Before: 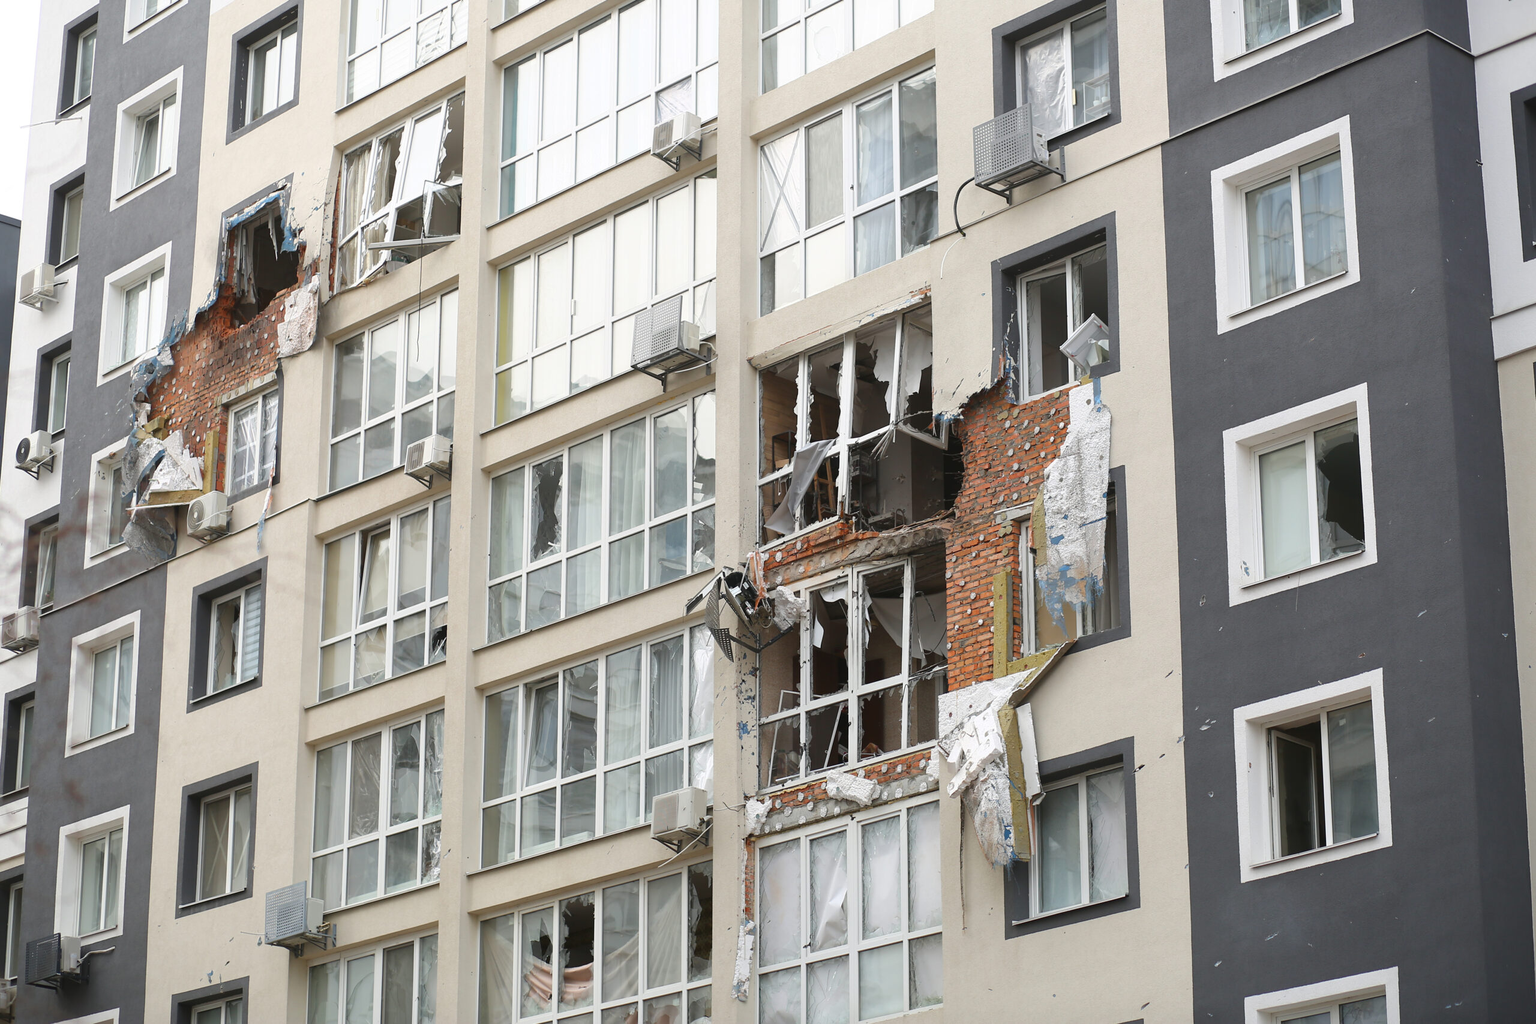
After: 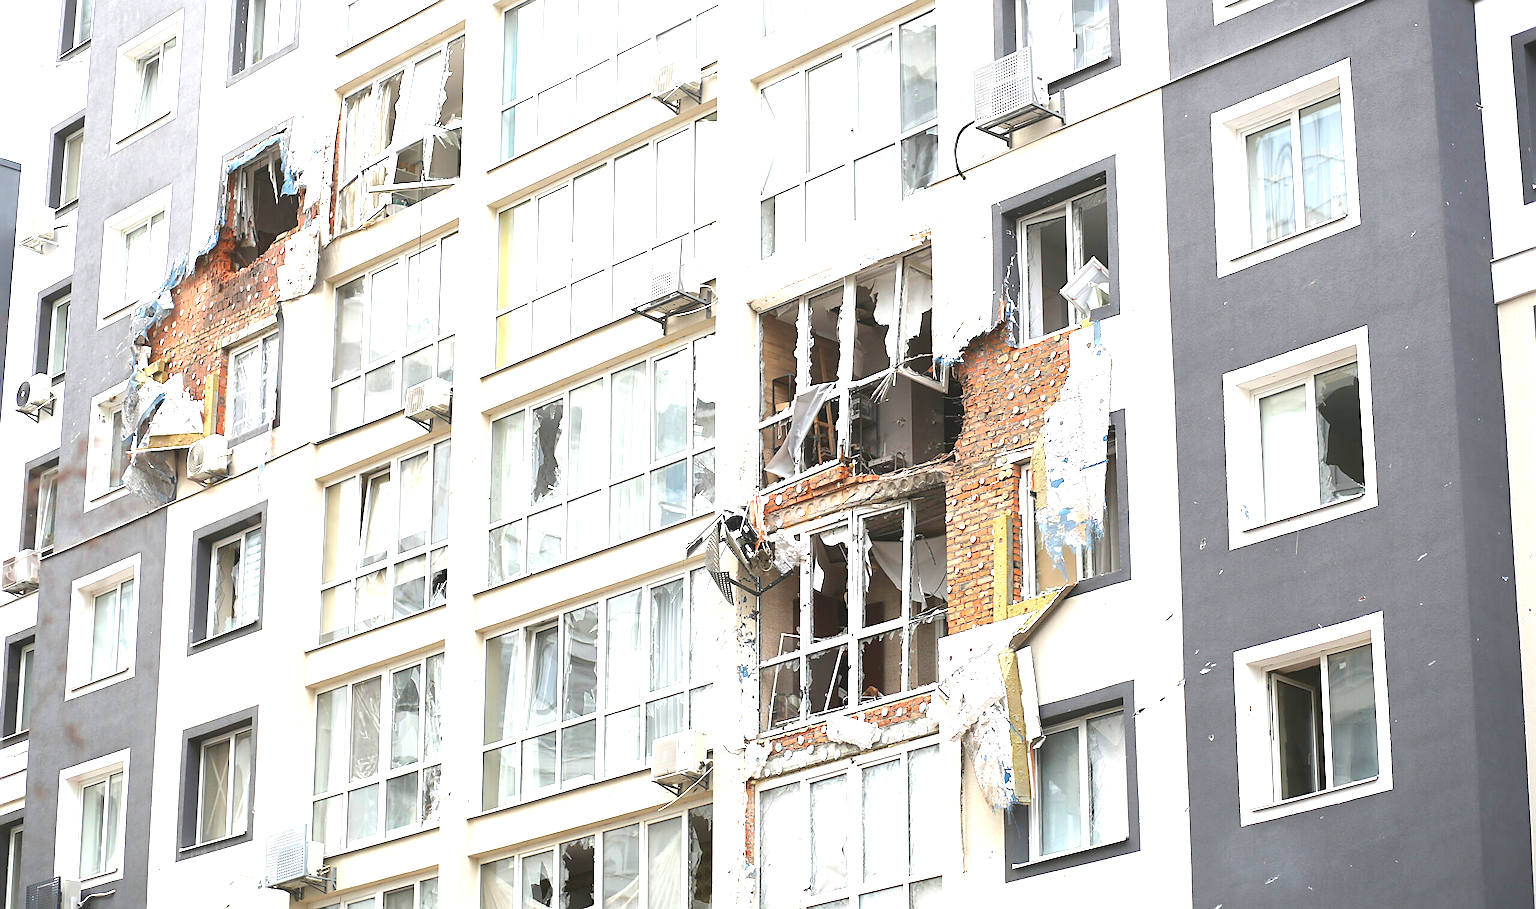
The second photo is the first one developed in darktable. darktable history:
crop and rotate: top 5.609%, bottom 5.609%
sharpen: on, module defaults
exposure: black level correction 0, exposure 1.45 EV, compensate exposure bias true, compensate highlight preservation false
